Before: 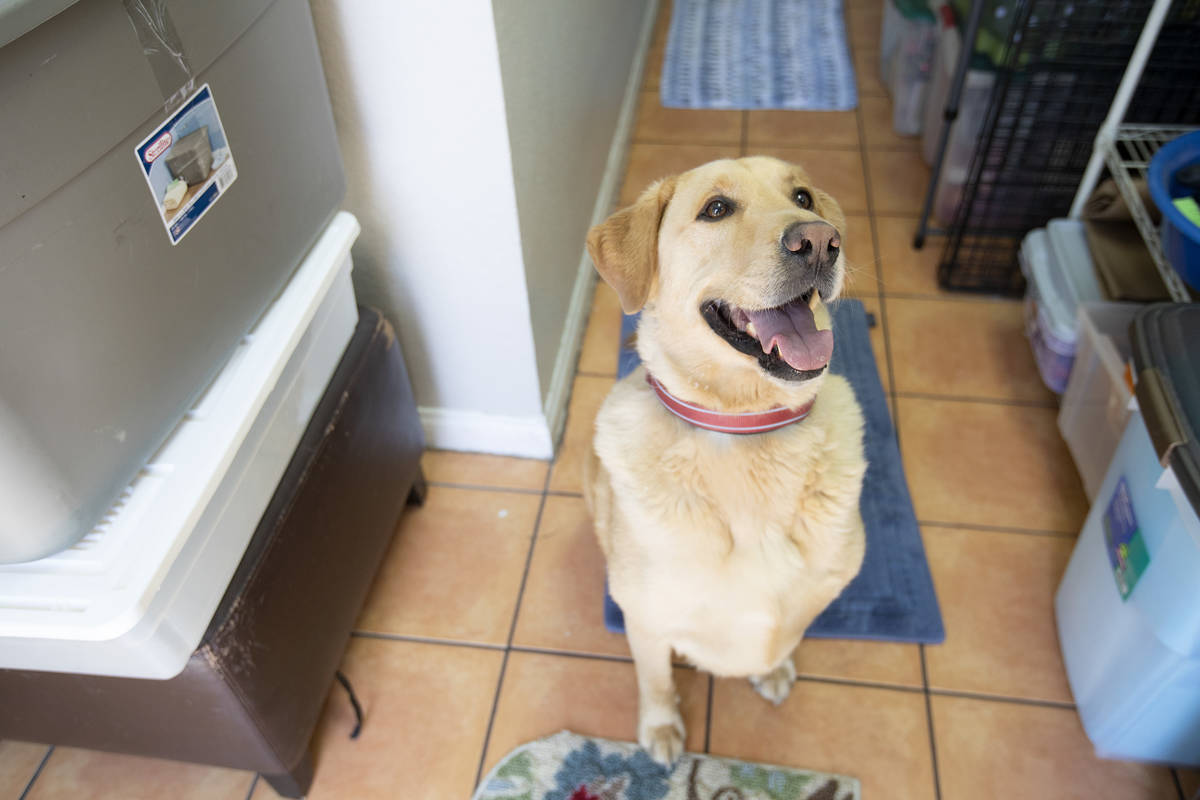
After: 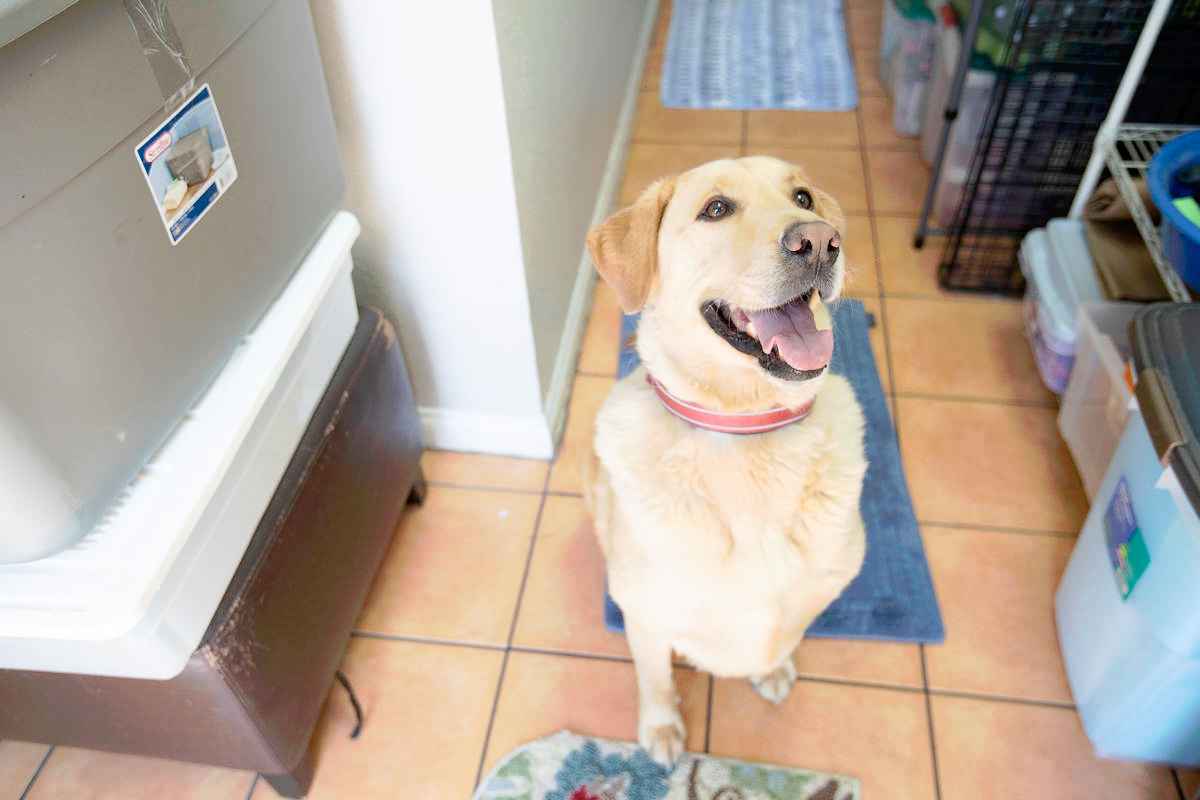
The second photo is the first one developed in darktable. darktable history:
tone curve: curves: ch0 [(0, 0) (0.003, 0.013) (0.011, 0.017) (0.025, 0.035) (0.044, 0.093) (0.069, 0.146) (0.1, 0.179) (0.136, 0.243) (0.177, 0.294) (0.224, 0.332) (0.277, 0.412) (0.335, 0.454) (0.399, 0.531) (0.468, 0.611) (0.543, 0.669) (0.623, 0.738) (0.709, 0.823) (0.801, 0.881) (0.898, 0.951) (1, 1)], preserve colors none
